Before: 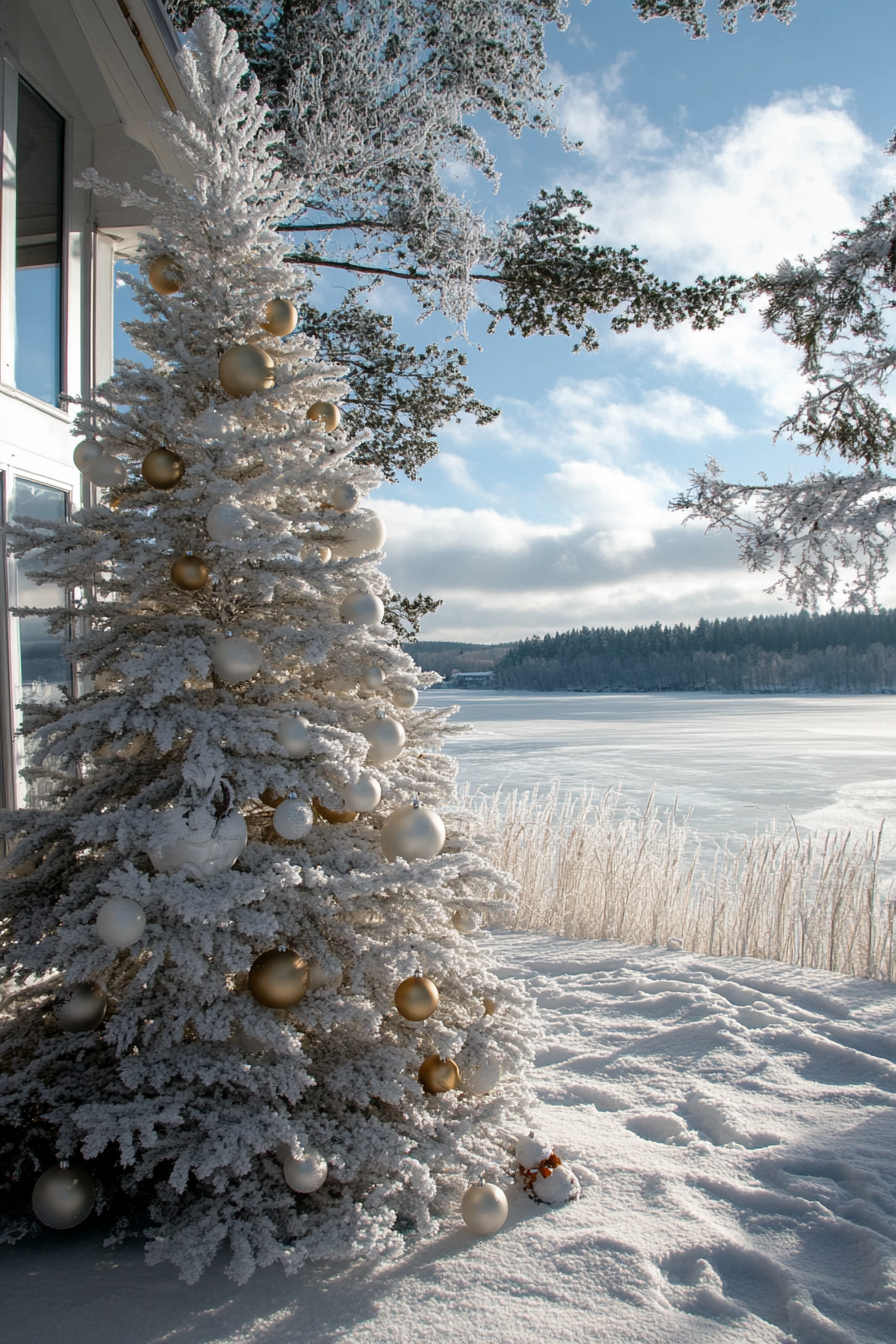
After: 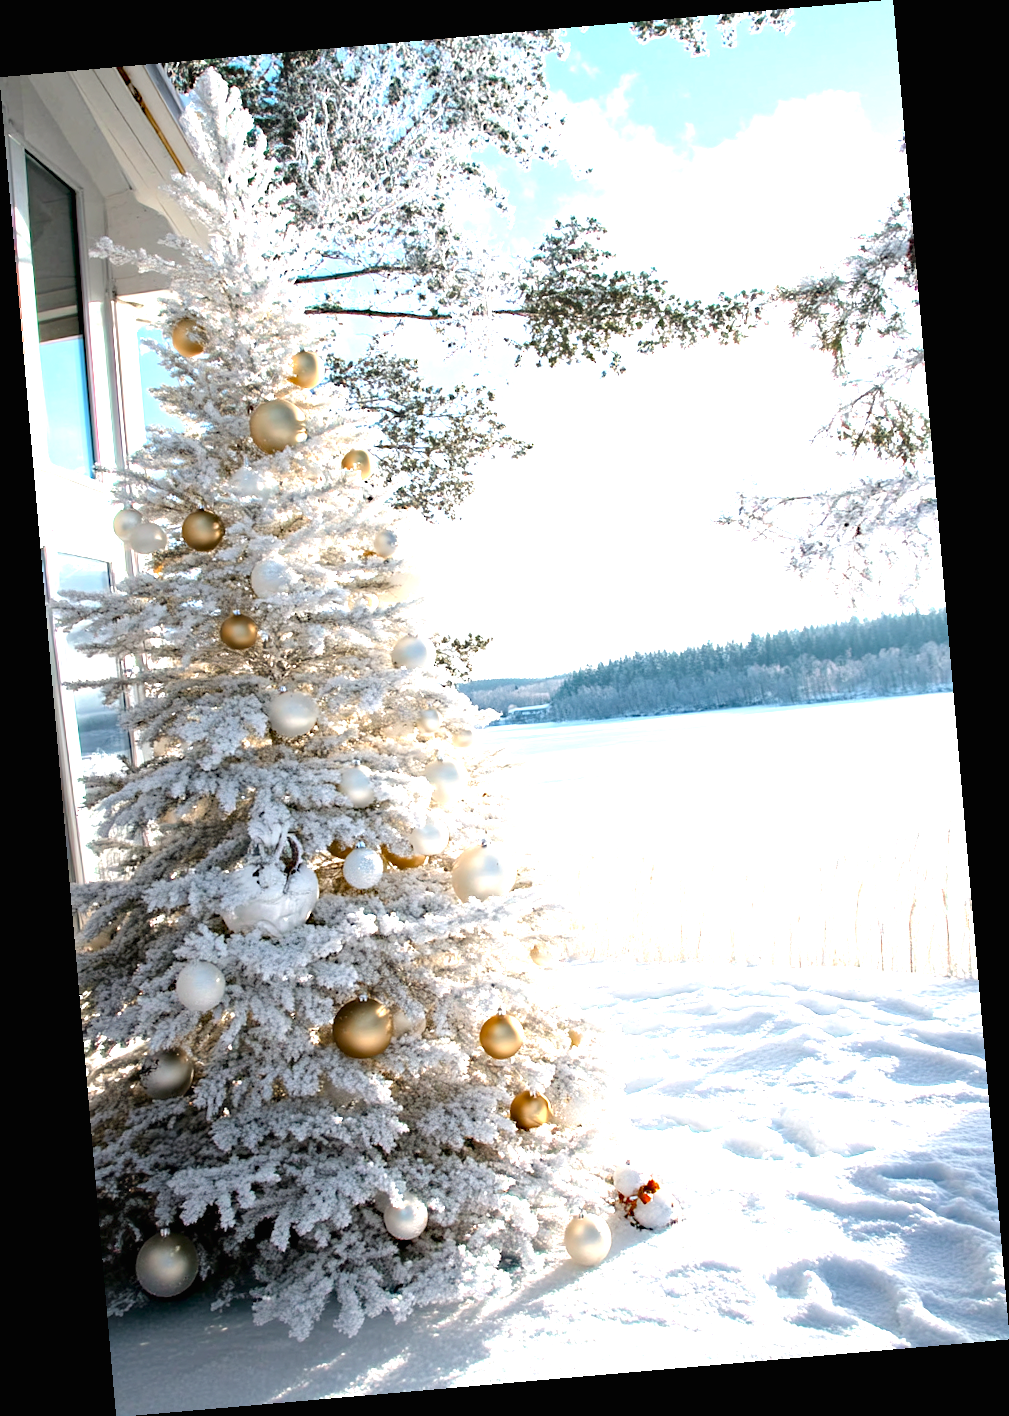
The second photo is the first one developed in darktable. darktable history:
rotate and perspective: rotation -4.98°, automatic cropping off
exposure: black level correction 0, exposure 2.088 EV, compensate exposure bias true, compensate highlight preservation false
haze removal: compatibility mode true, adaptive false
